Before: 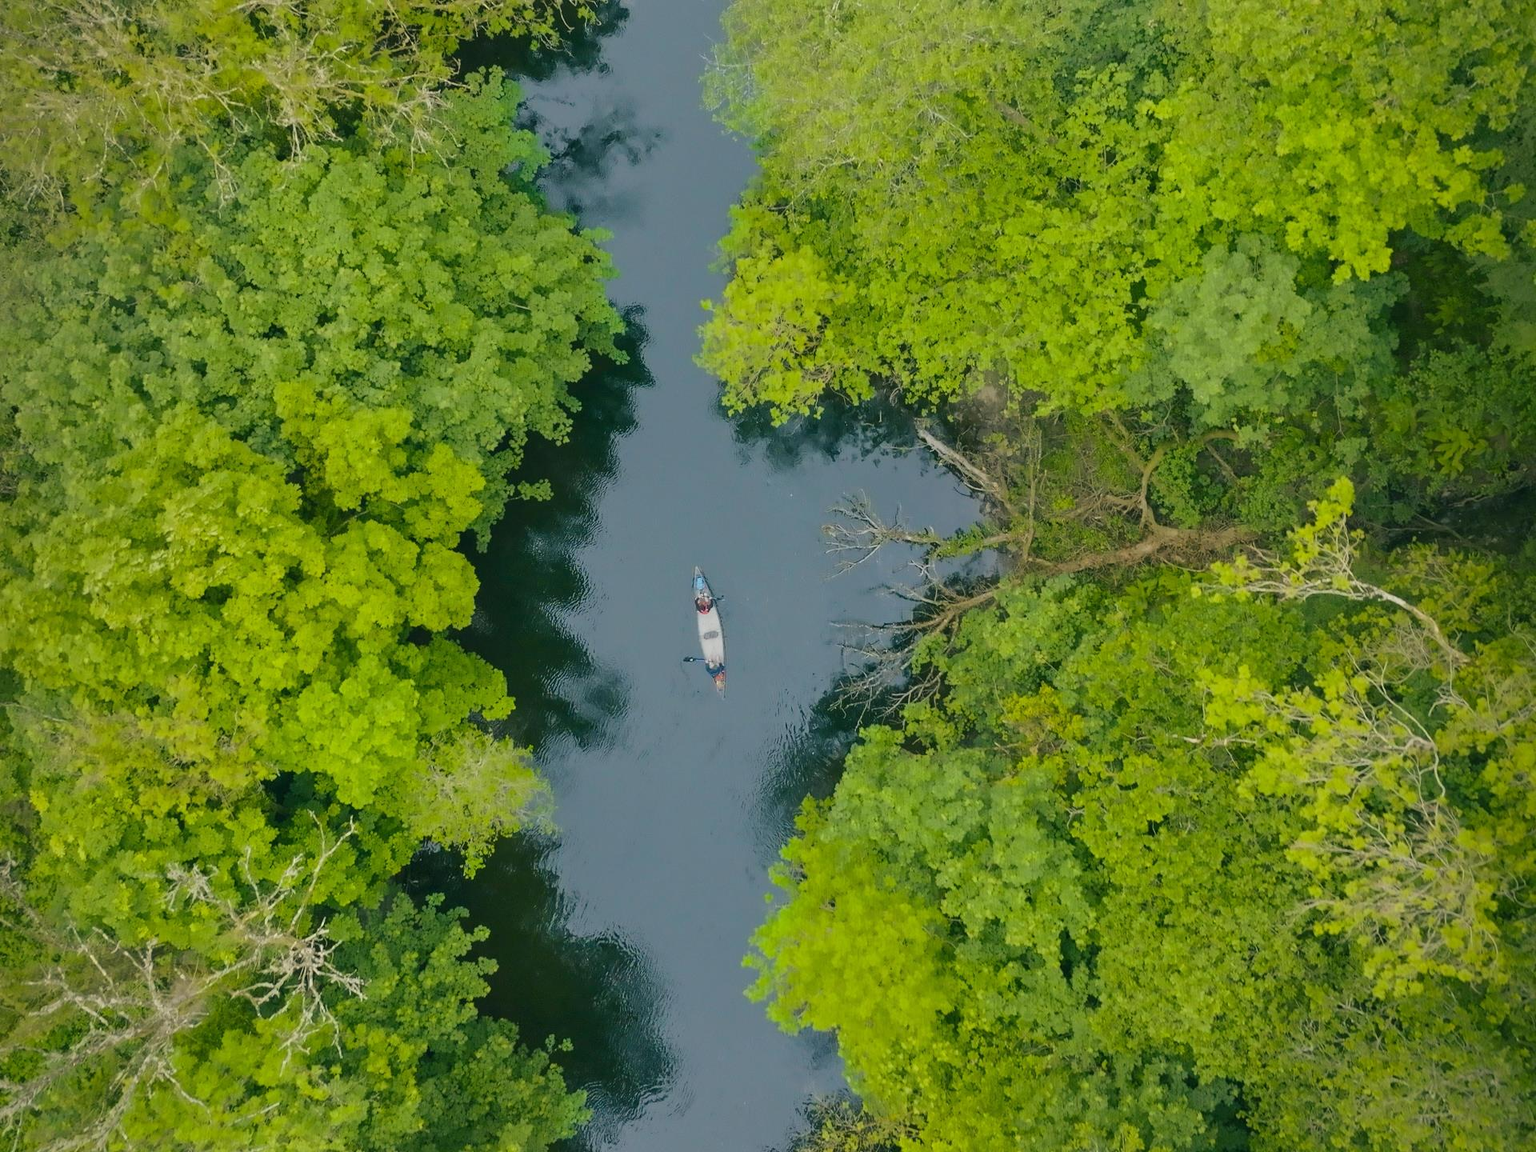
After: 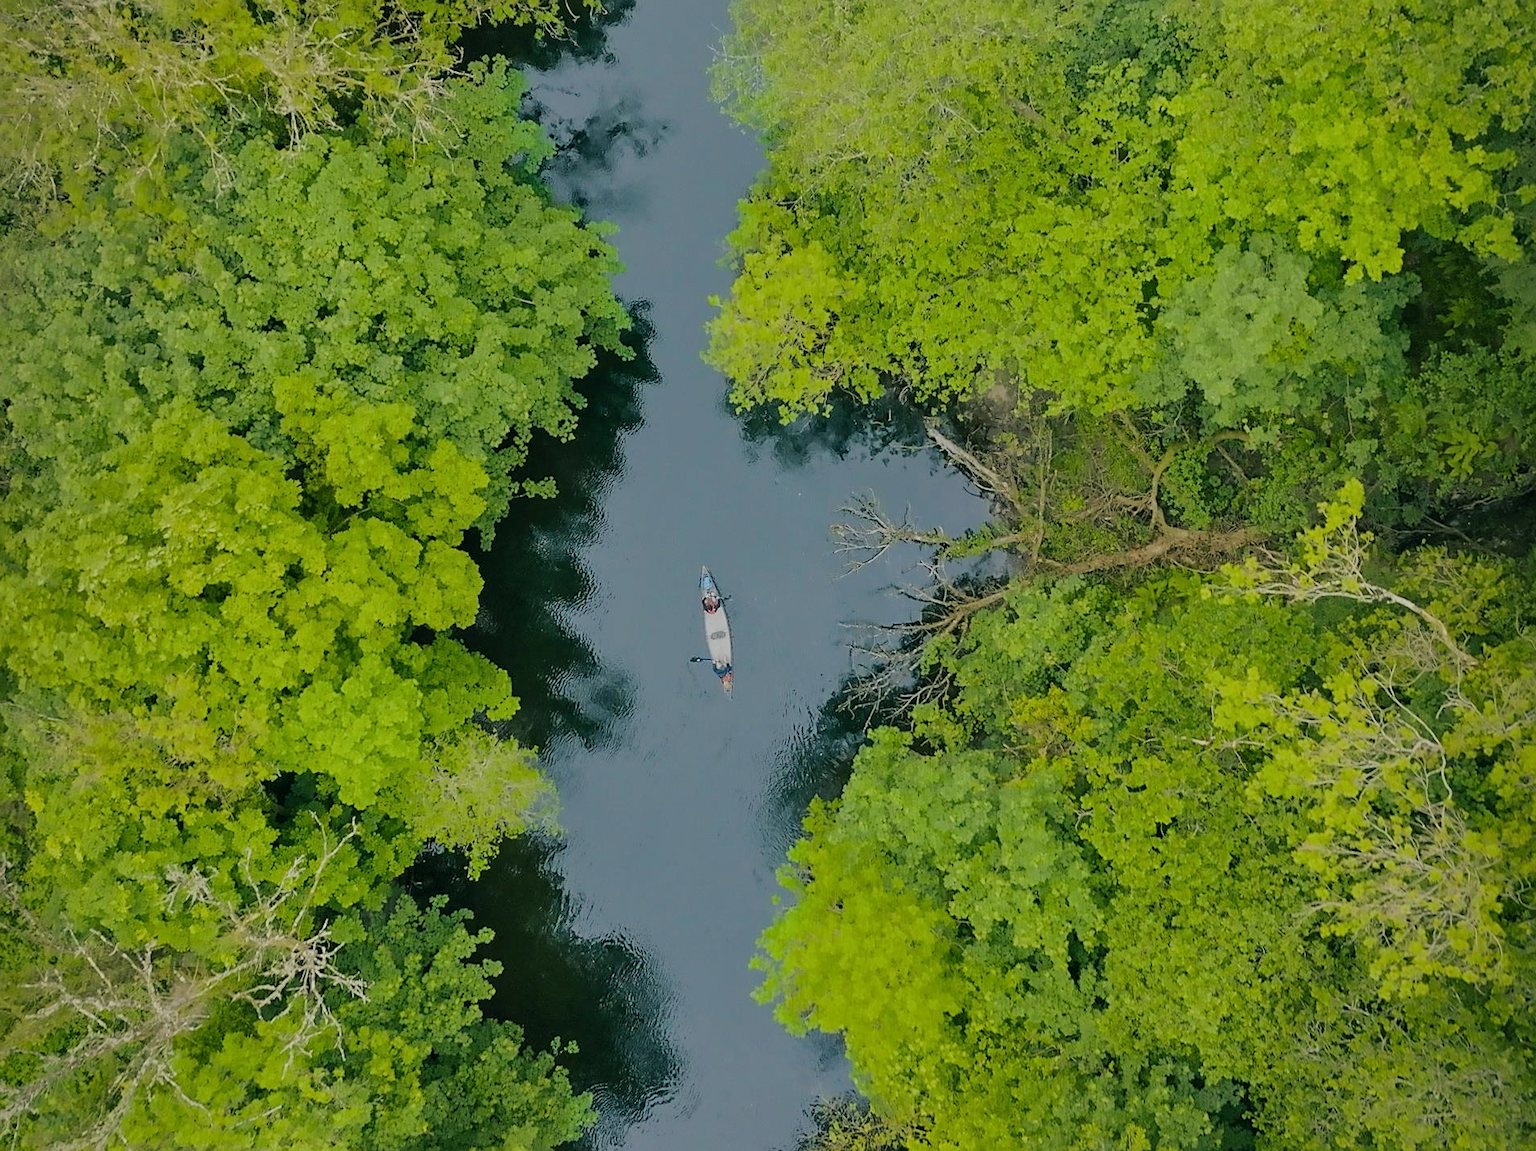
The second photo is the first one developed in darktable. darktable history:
shadows and highlights: shadows 32.83, highlights -47.7, soften with gaussian
filmic rgb: black relative exposure -7.65 EV, white relative exposure 4.56 EV, hardness 3.61
rotate and perspective: rotation 0.174°, lens shift (vertical) 0.013, lens shift (horizontal) 0.019, shear 0.001, automatic cropping original format, crop left 0.007, crop right 0.991, crop top 0.016, crop bottom 0.997
sharpen: on, module defaults
